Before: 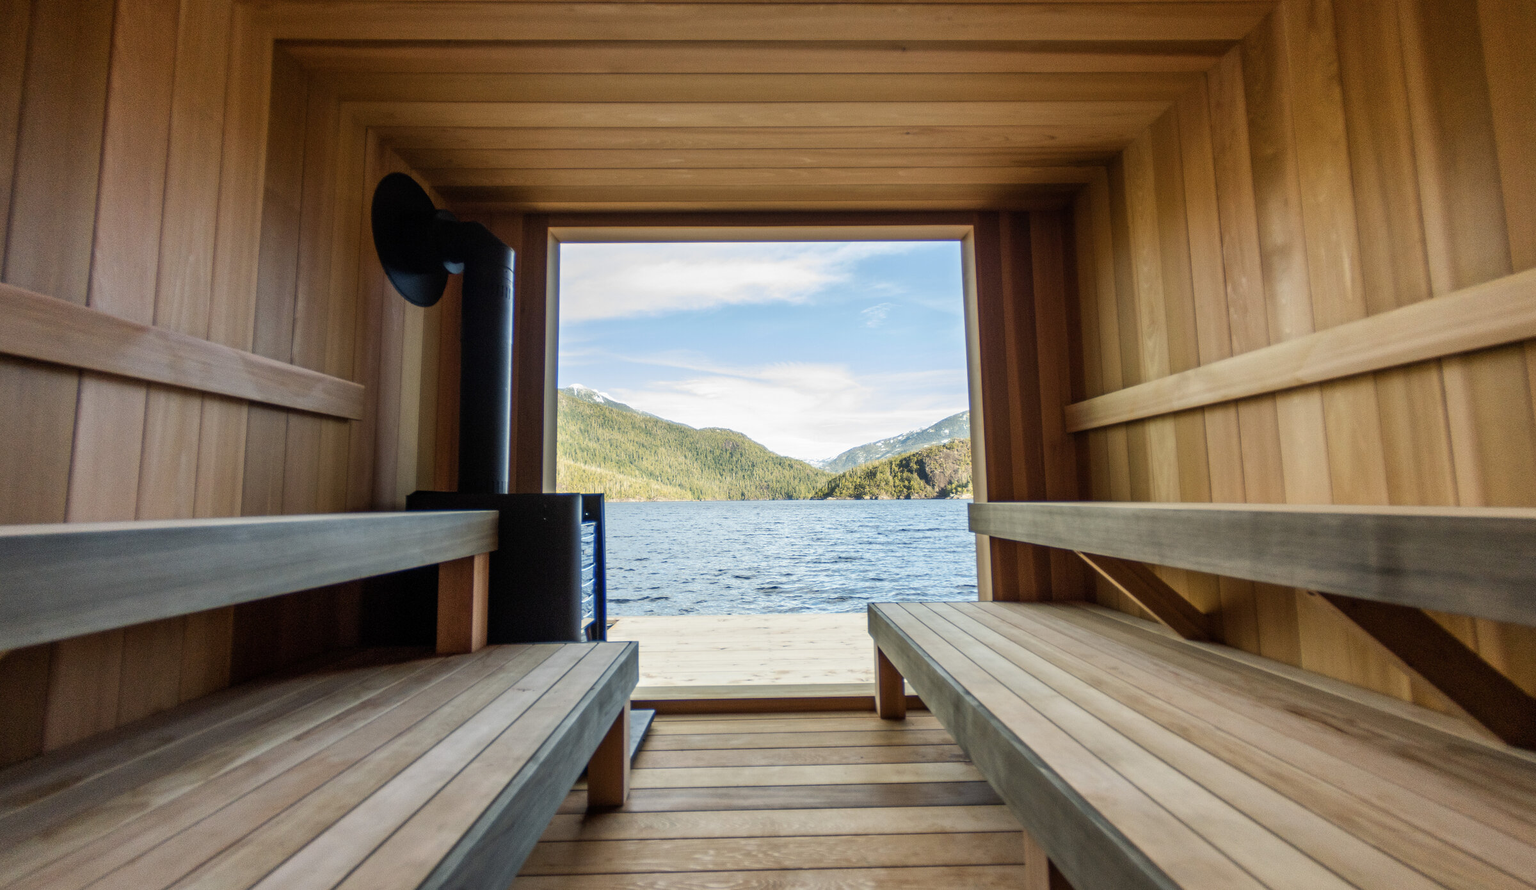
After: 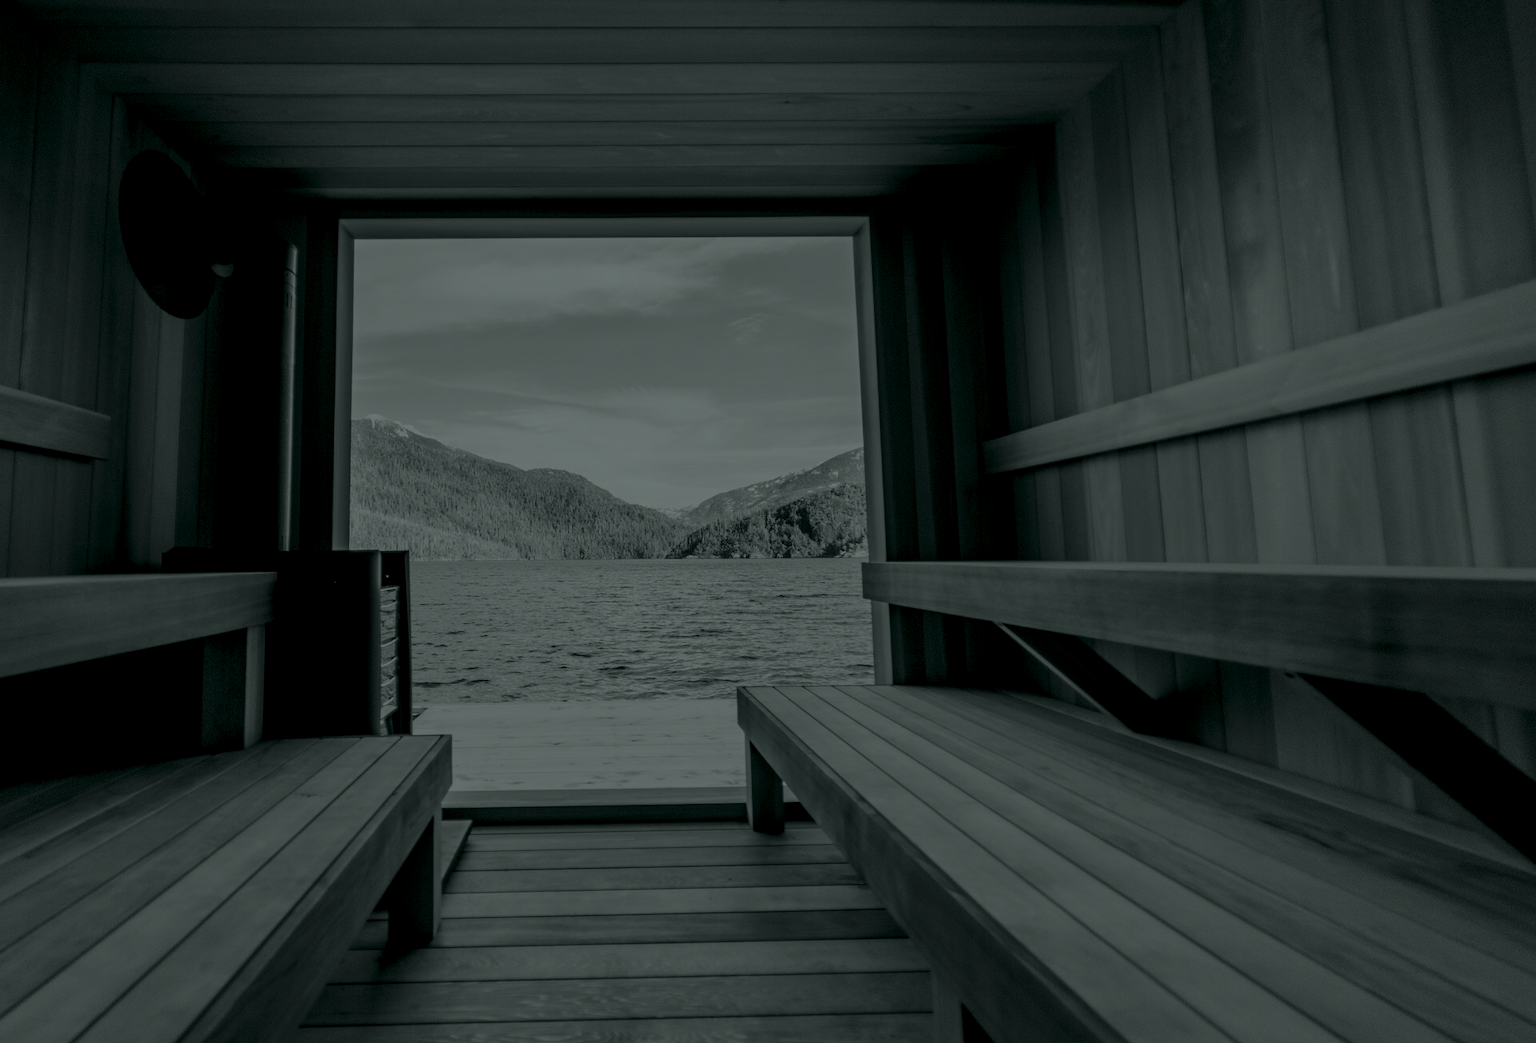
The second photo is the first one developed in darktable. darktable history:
crop and rotate: left 17.959%, top 5.771%, right 1.742%
white balance: red 1.188, blue 1.11
exposure: exposure 0.493 EV, compensate highlight preservation false
colorize: hue 90°, saturation 19%, lightness 1.59%, version 1
